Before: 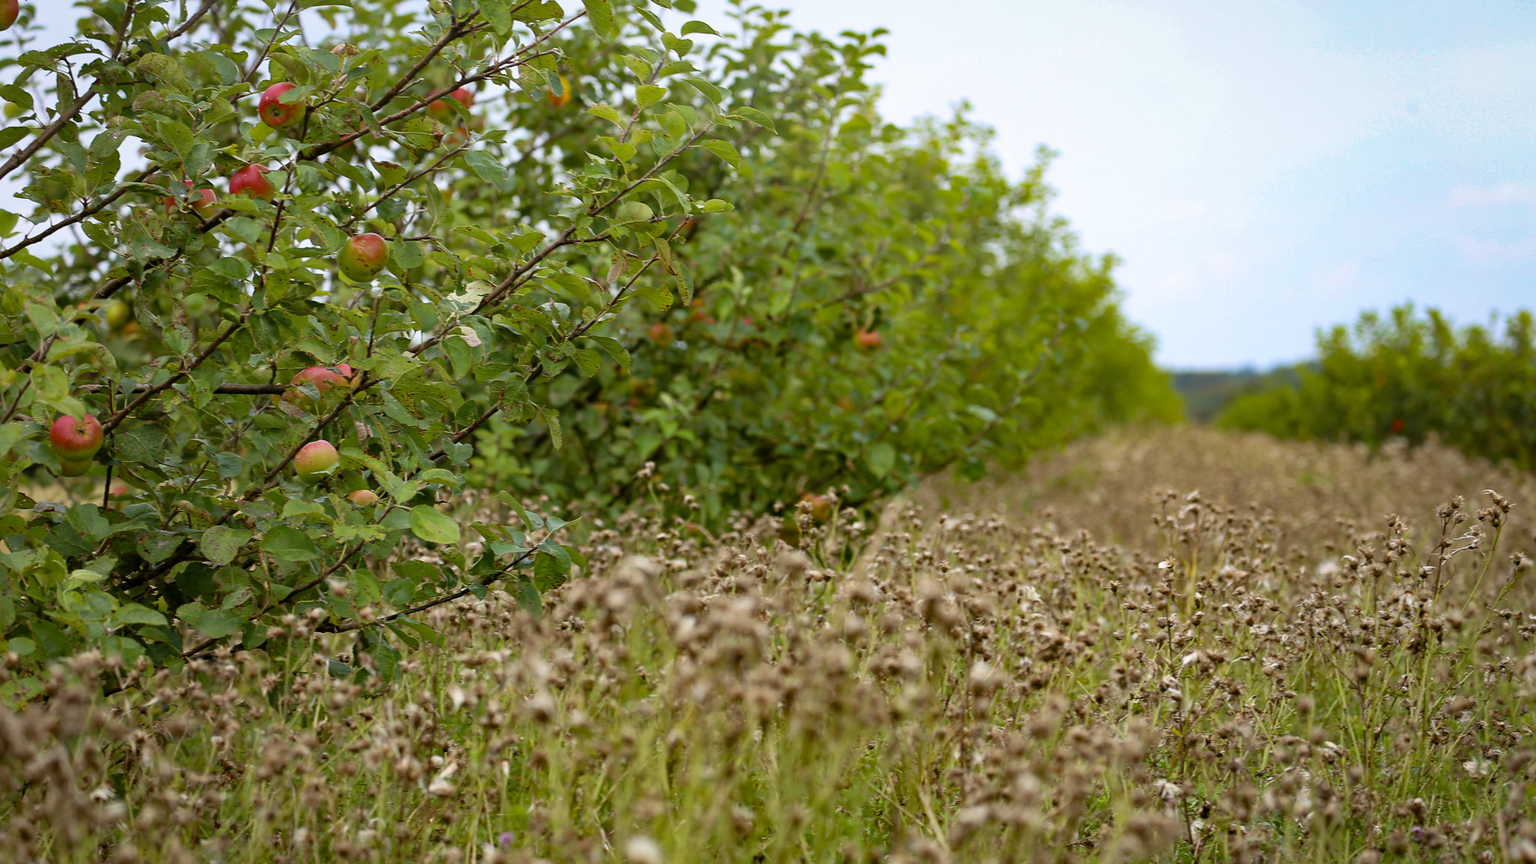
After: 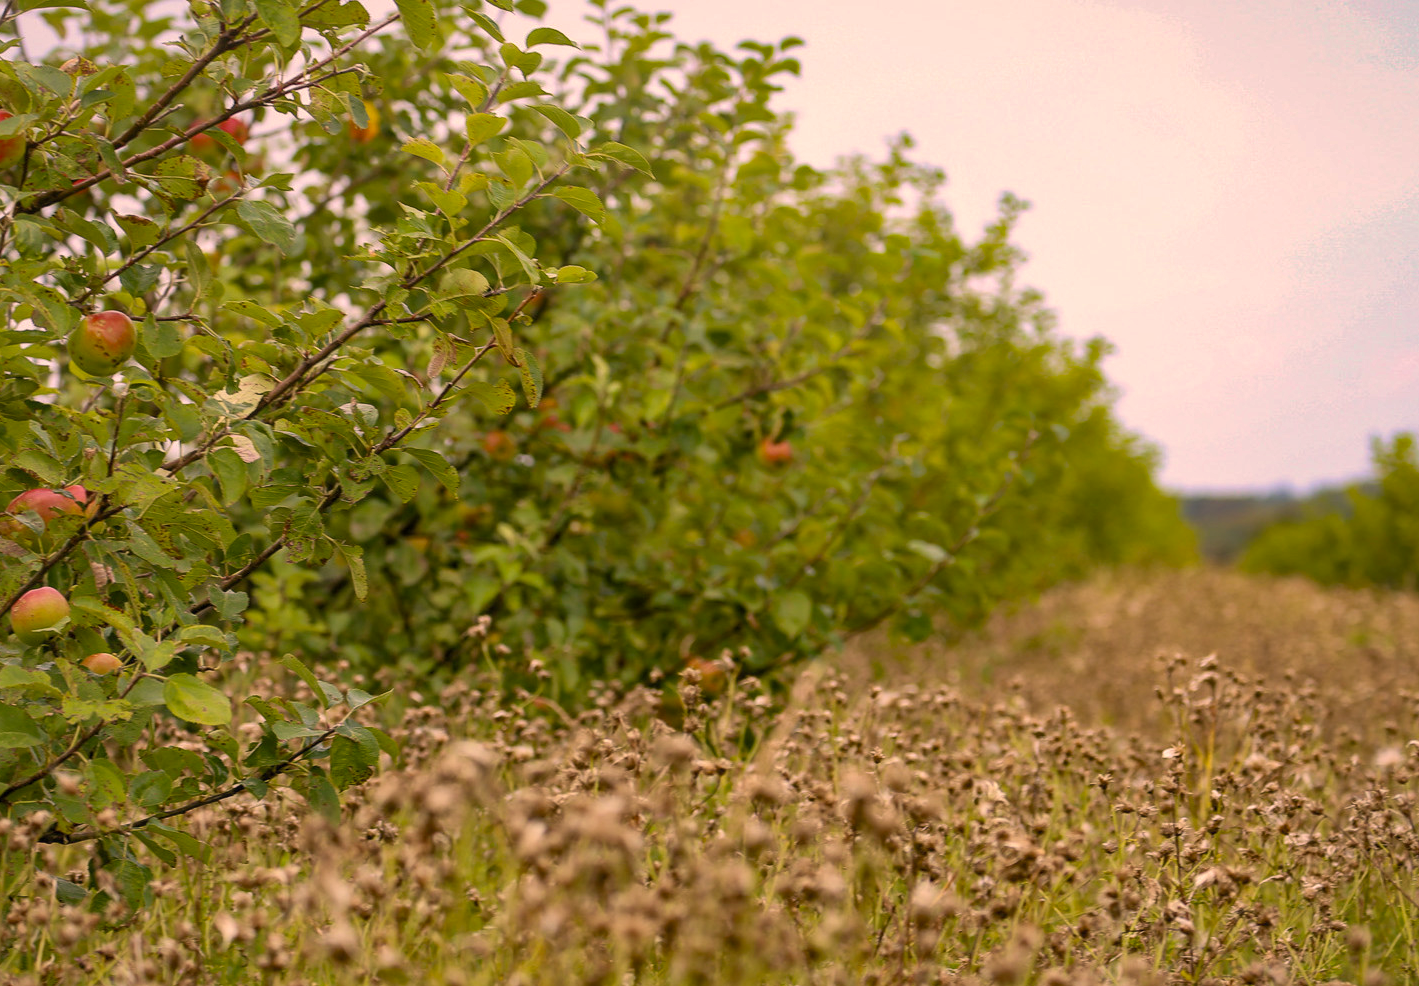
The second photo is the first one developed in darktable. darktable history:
crop: left 18.66%, right 12.045%, bottom 14.334%
local contrast: detail 109%
shadows and highlights: on, module defaults
color correction: highlights a* 17.57, highlights b* 18.98
